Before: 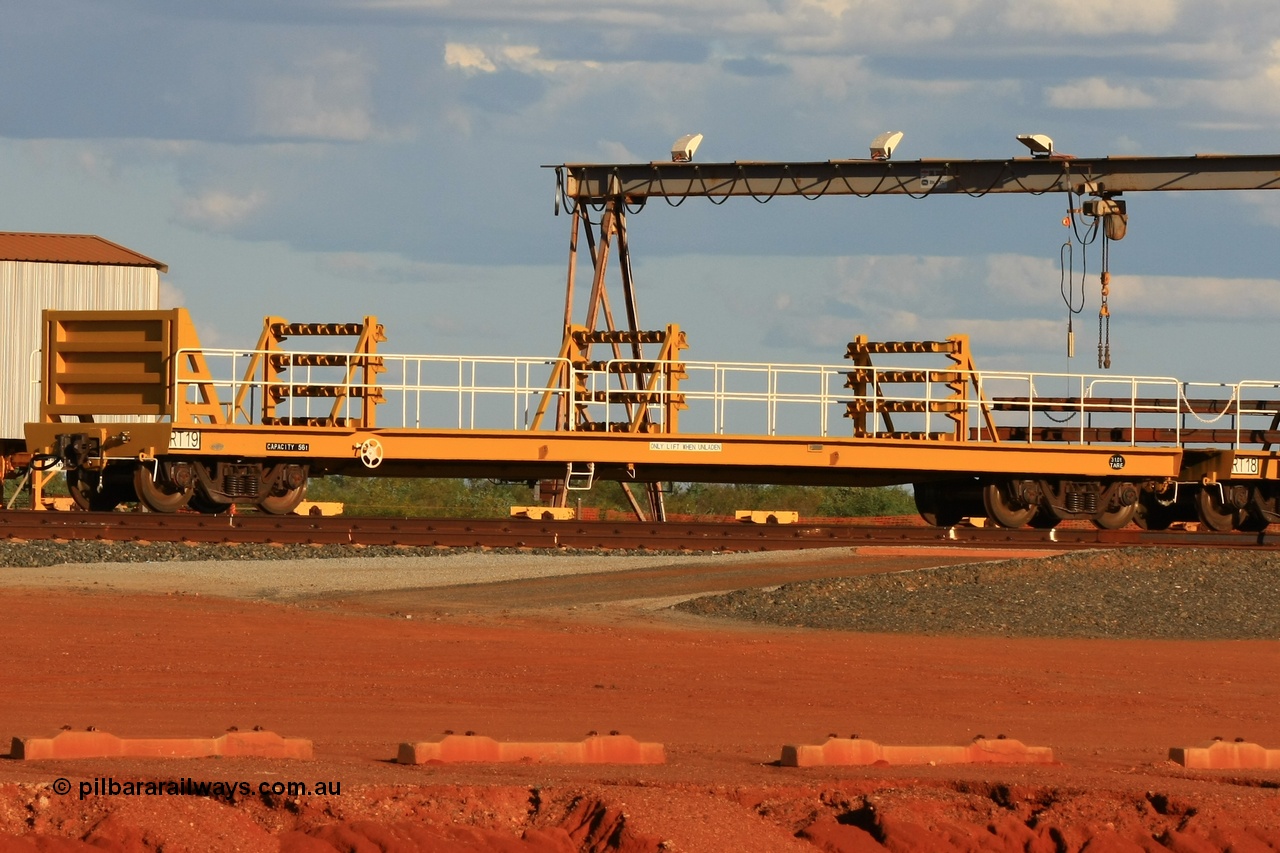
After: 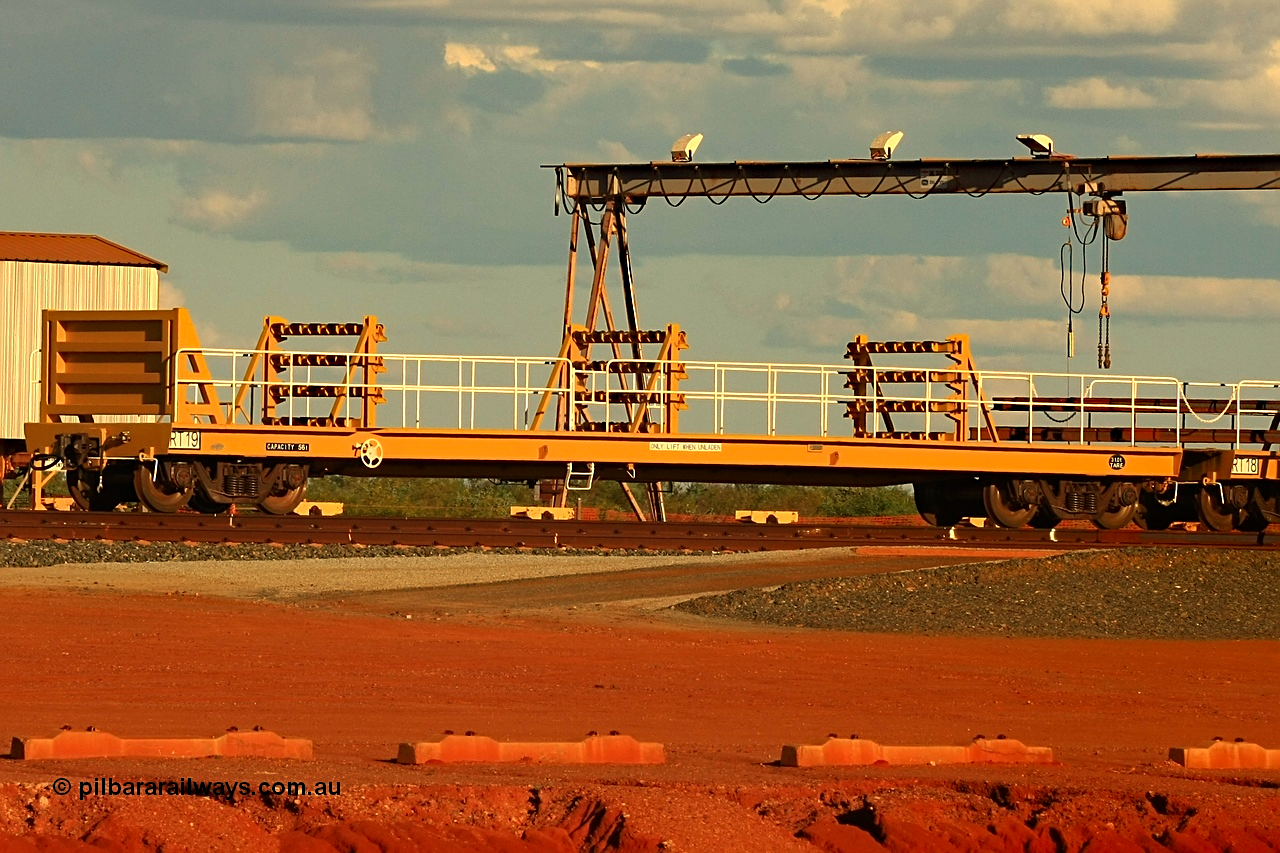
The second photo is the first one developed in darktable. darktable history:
white balance: red 1.08, blue 0.791
haze removal: strength 0.29, distance 0.25, compatibility mode true, adaptive false
sharpen: on, module defaults
shadows and highlights: shadows -88.03, highlights -35.45, shadows color adjustment 99.15%, highlights color adjustment 0%, soften with gaussian
